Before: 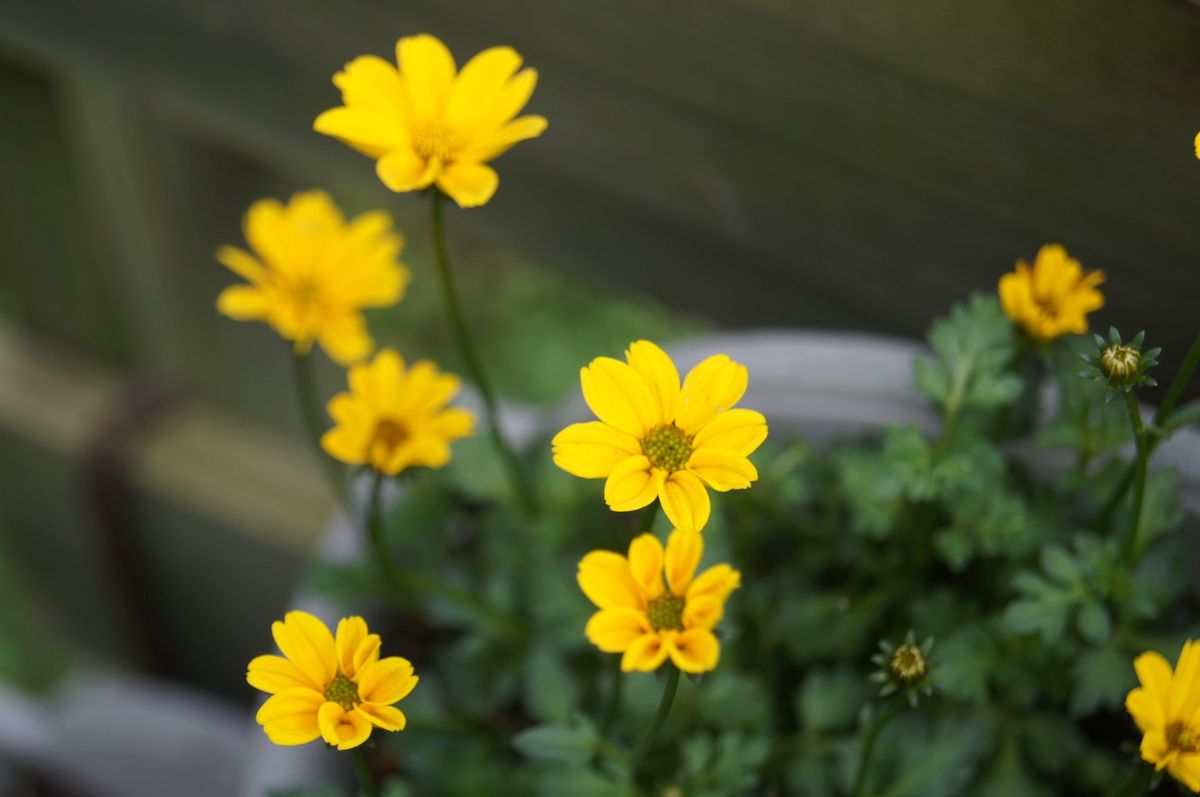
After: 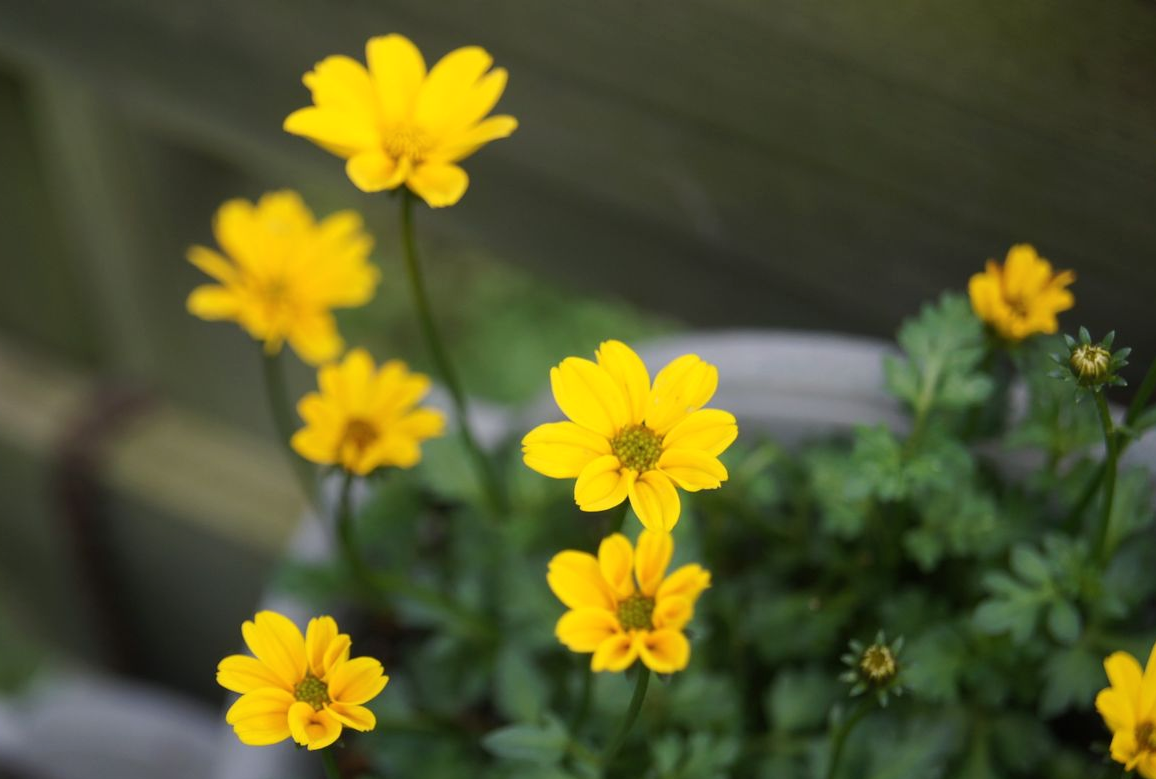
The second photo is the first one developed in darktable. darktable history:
shadows and highlights: radius 337.17, shadows 29.01, soften with gaussian
crop and rotate: left 2.536%, right 1.107%, bottom 2.246%
